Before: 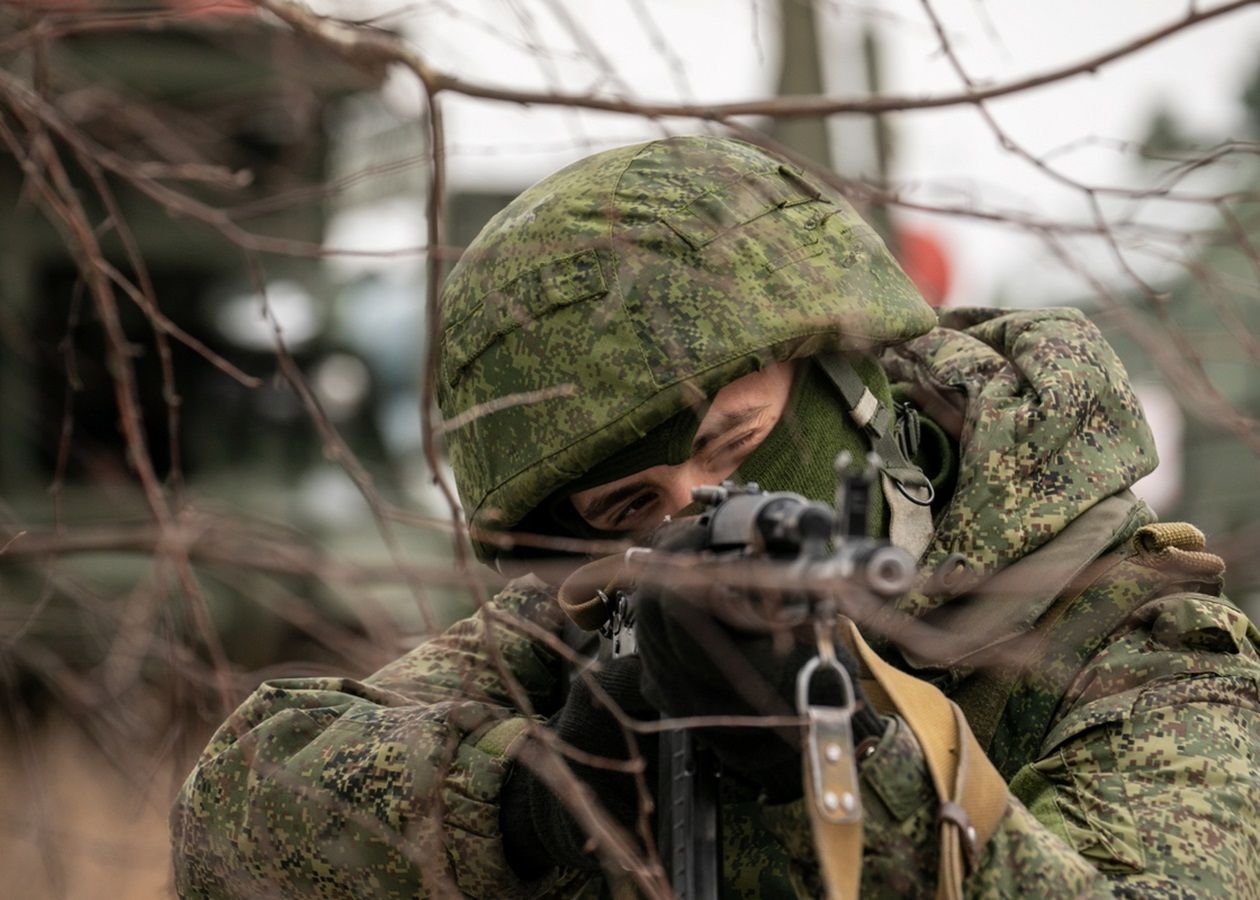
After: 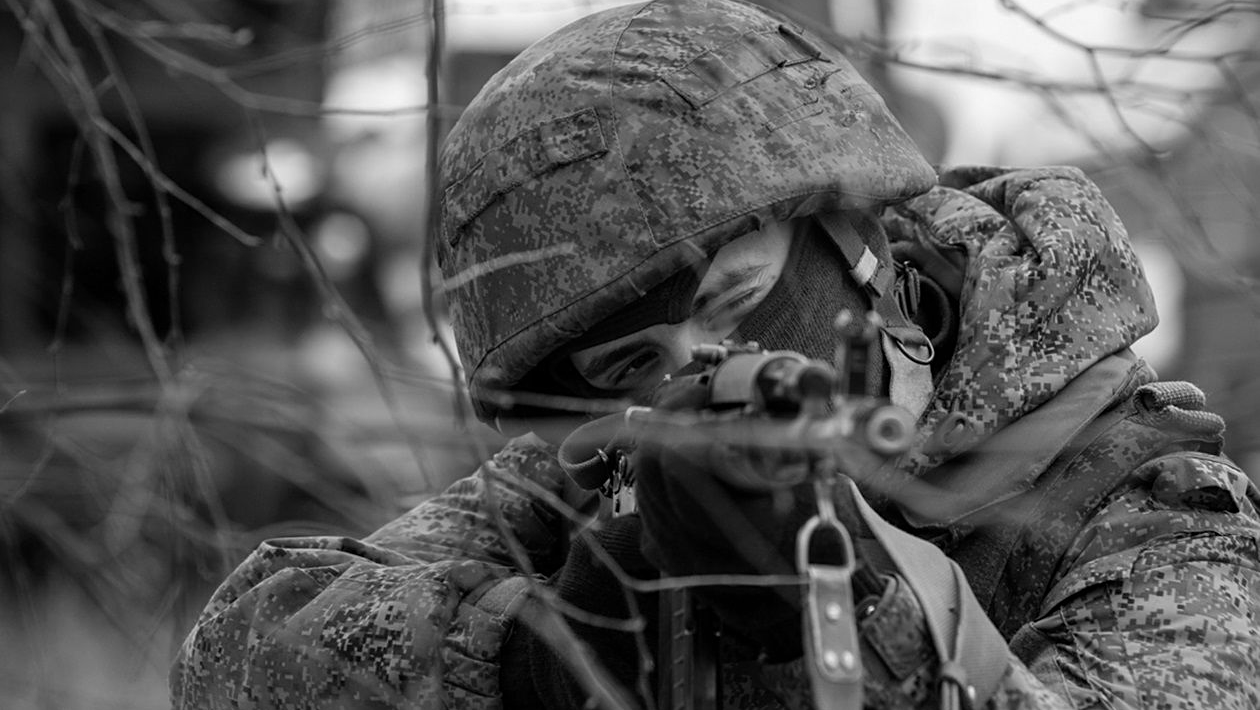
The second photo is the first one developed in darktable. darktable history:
crop and rotate: top 15.749%, bottom 5.33%
color calibration: output gray [0.31, 0.36, 0.33, 0], illuminant as shot in camera, x 0.358, y 0.373, temperature 4628.91 K
sharpen: amount 0.207
